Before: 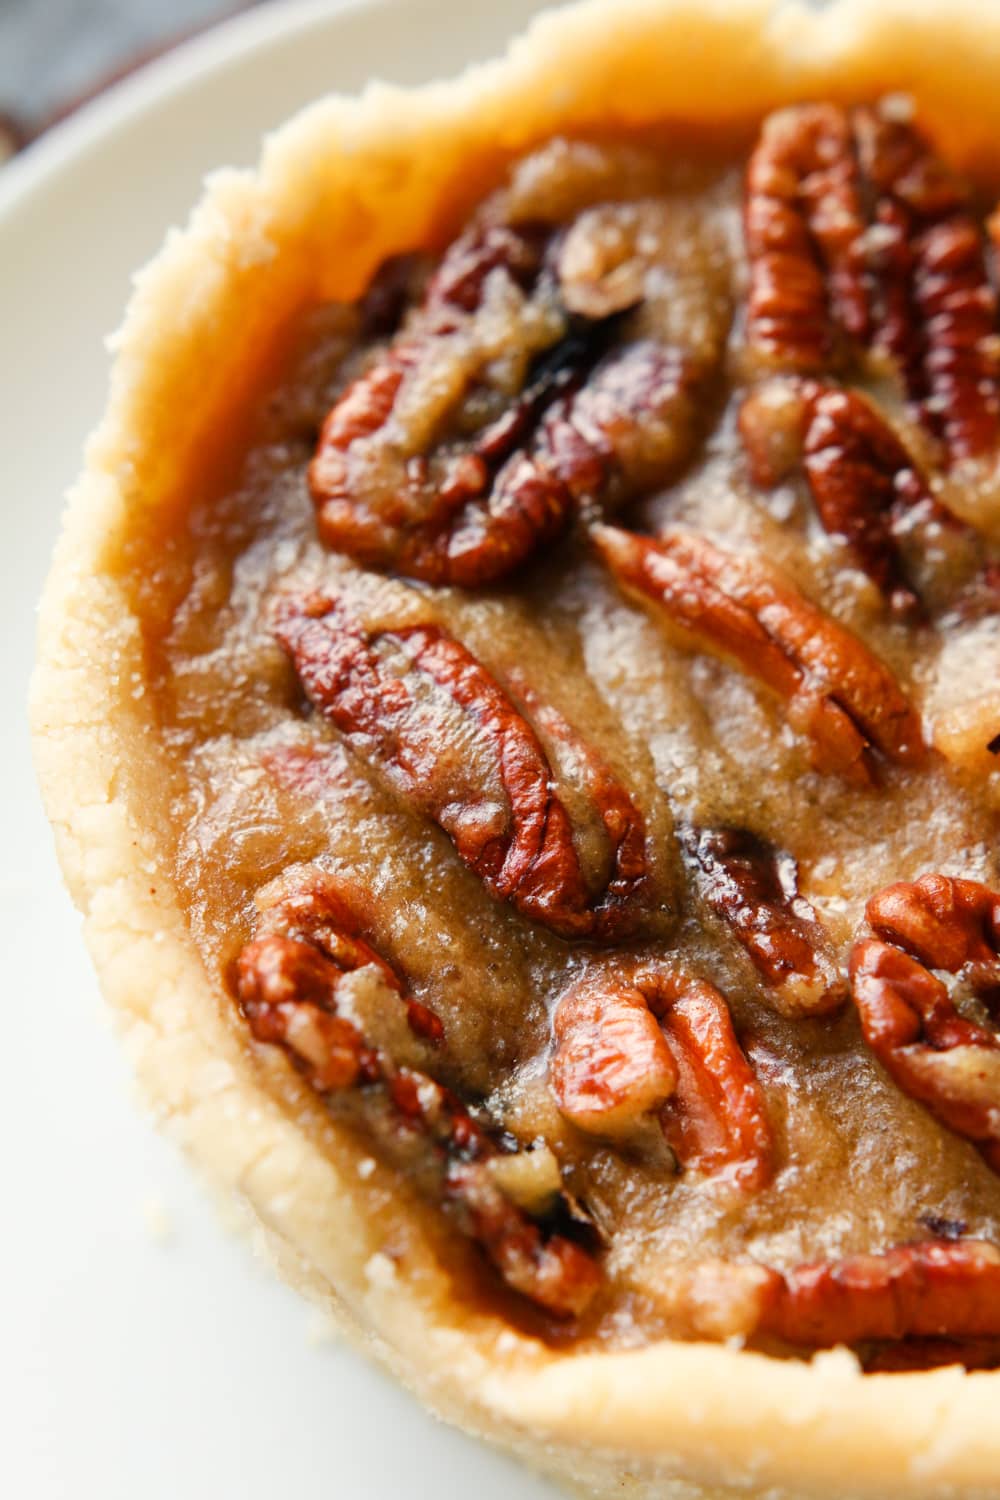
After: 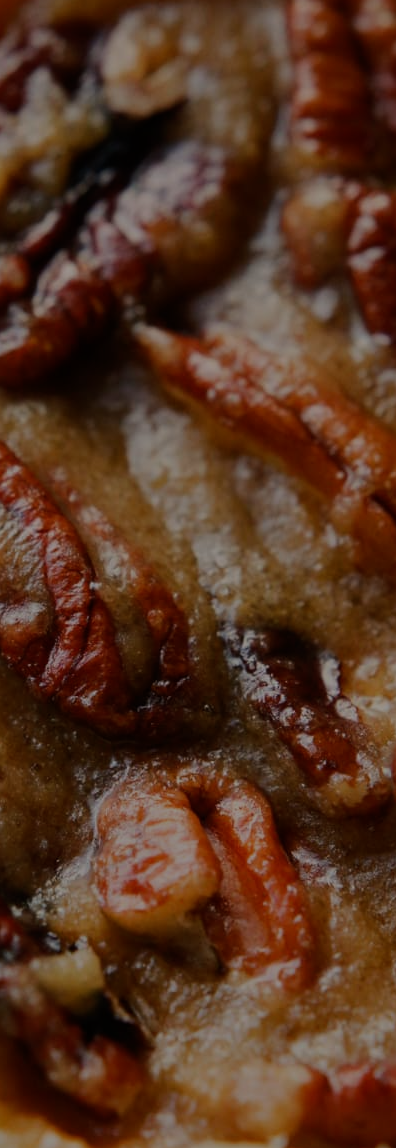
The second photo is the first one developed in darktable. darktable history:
crop: left 45.721%, top 13.393%, right 14.118%, bottom 10.01%
tone equalizer: -8 EV -2 EV, -7 EV -2 EV, -6 EV -2 EV, -5 EV -2 EV, -4 EV -2 EV, -3 EV -2 EV, -2 EV -2 EV, -1 EV -1.63 EV, +0 EV -2 EV
